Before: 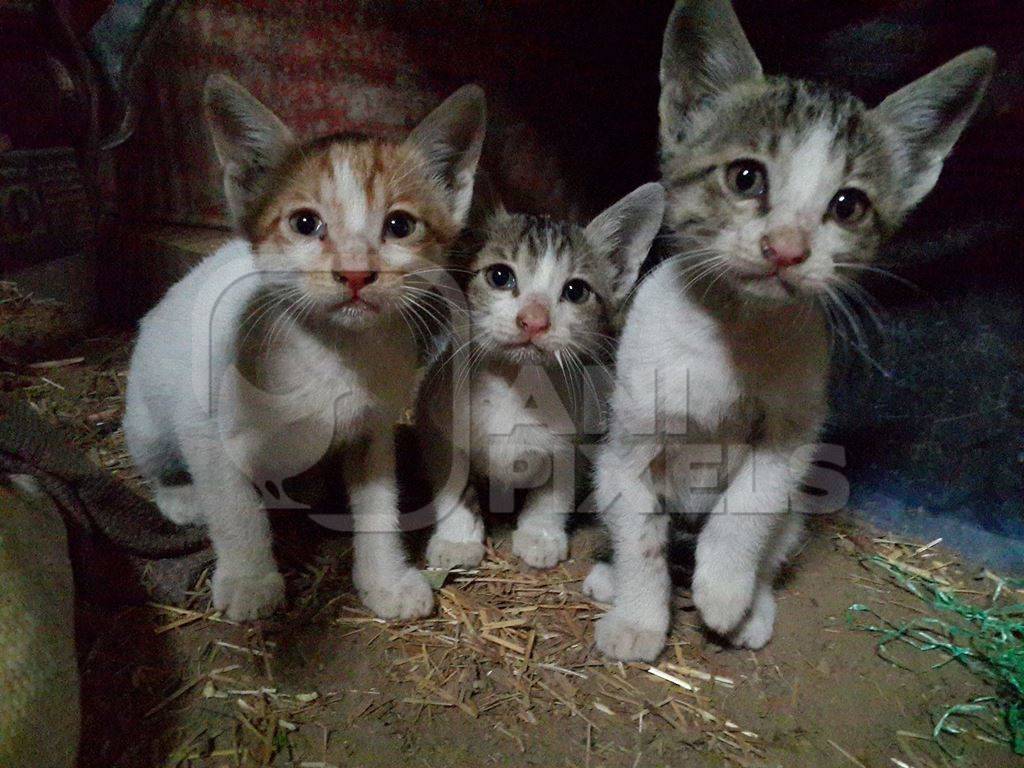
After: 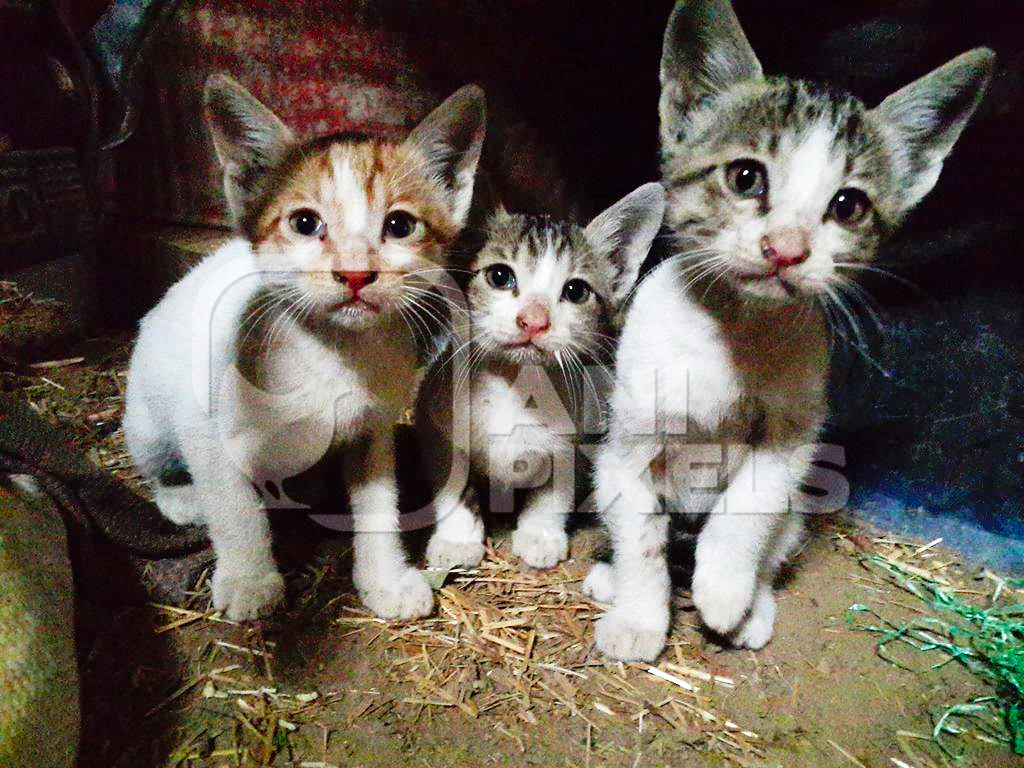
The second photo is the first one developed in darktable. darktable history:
exposure: black level correction 0, exposure 0.692 EV, compensate highlight preservation false
levels: mode automatic, levels [0, 0.352, 0.703]
base curve: curves: ch0 [(0, 0) (0.036, 0.025) (0.121, 0.166) (0.206, 0.329) (0.605, 0.79) (1, 1)], preserve colors none
